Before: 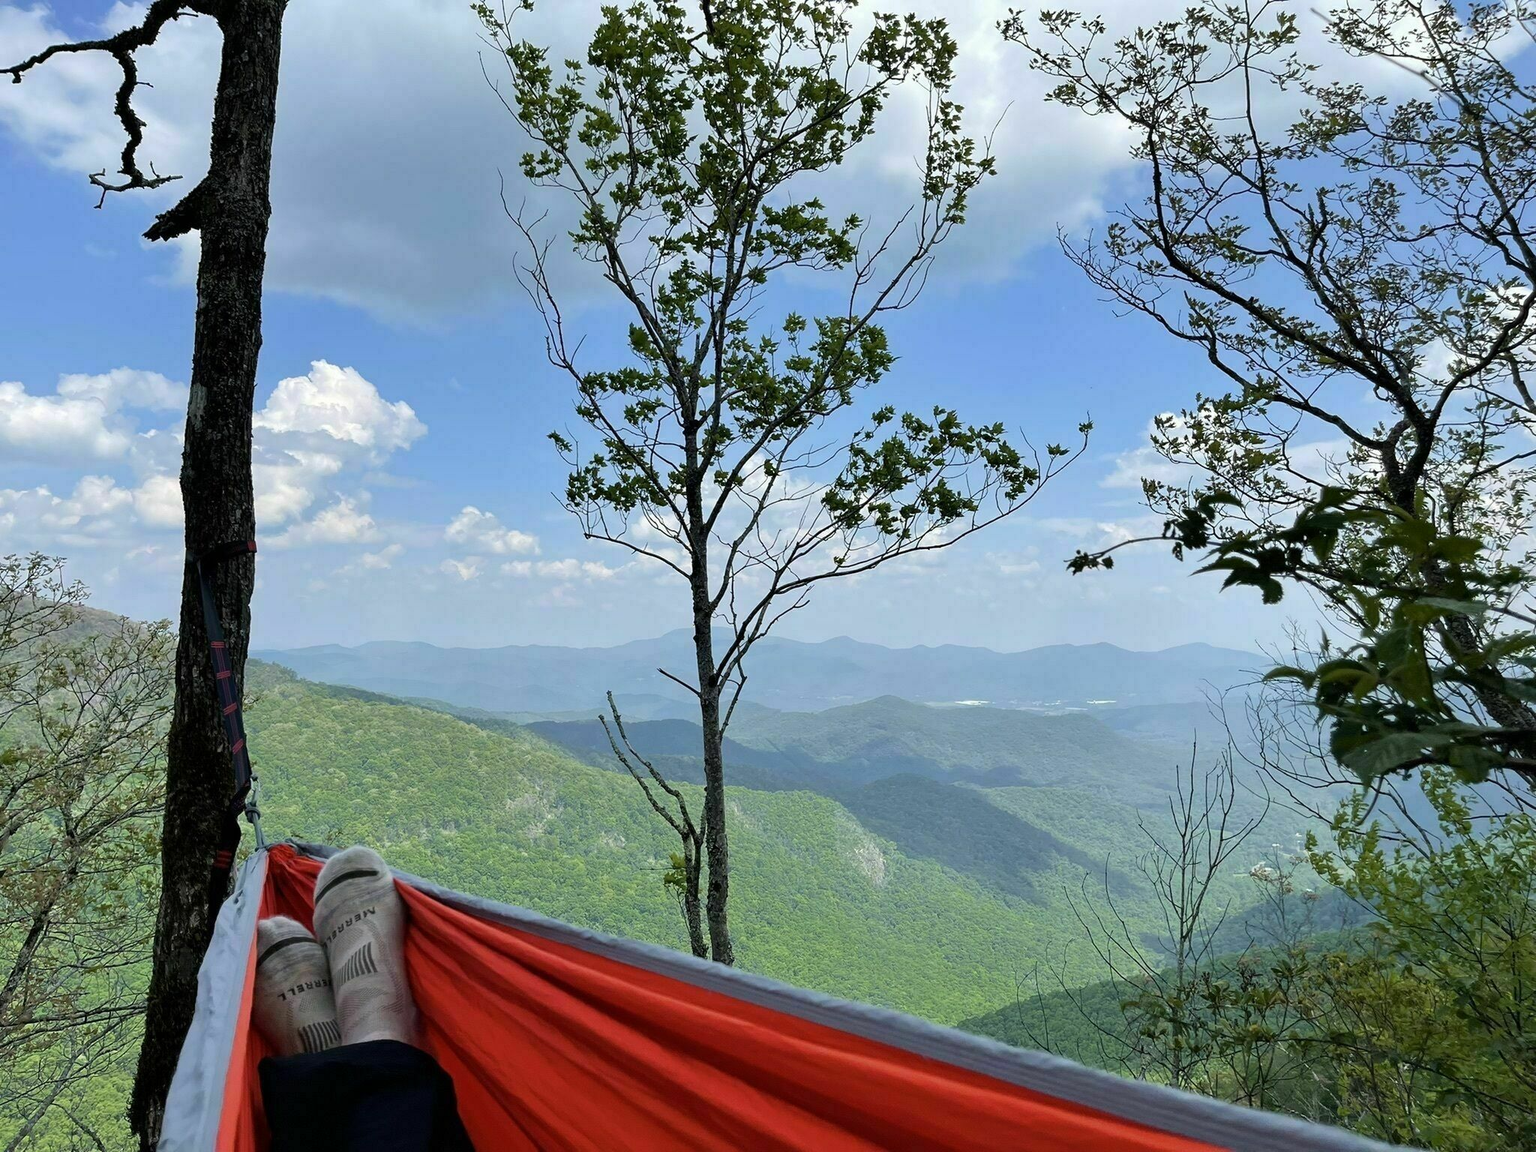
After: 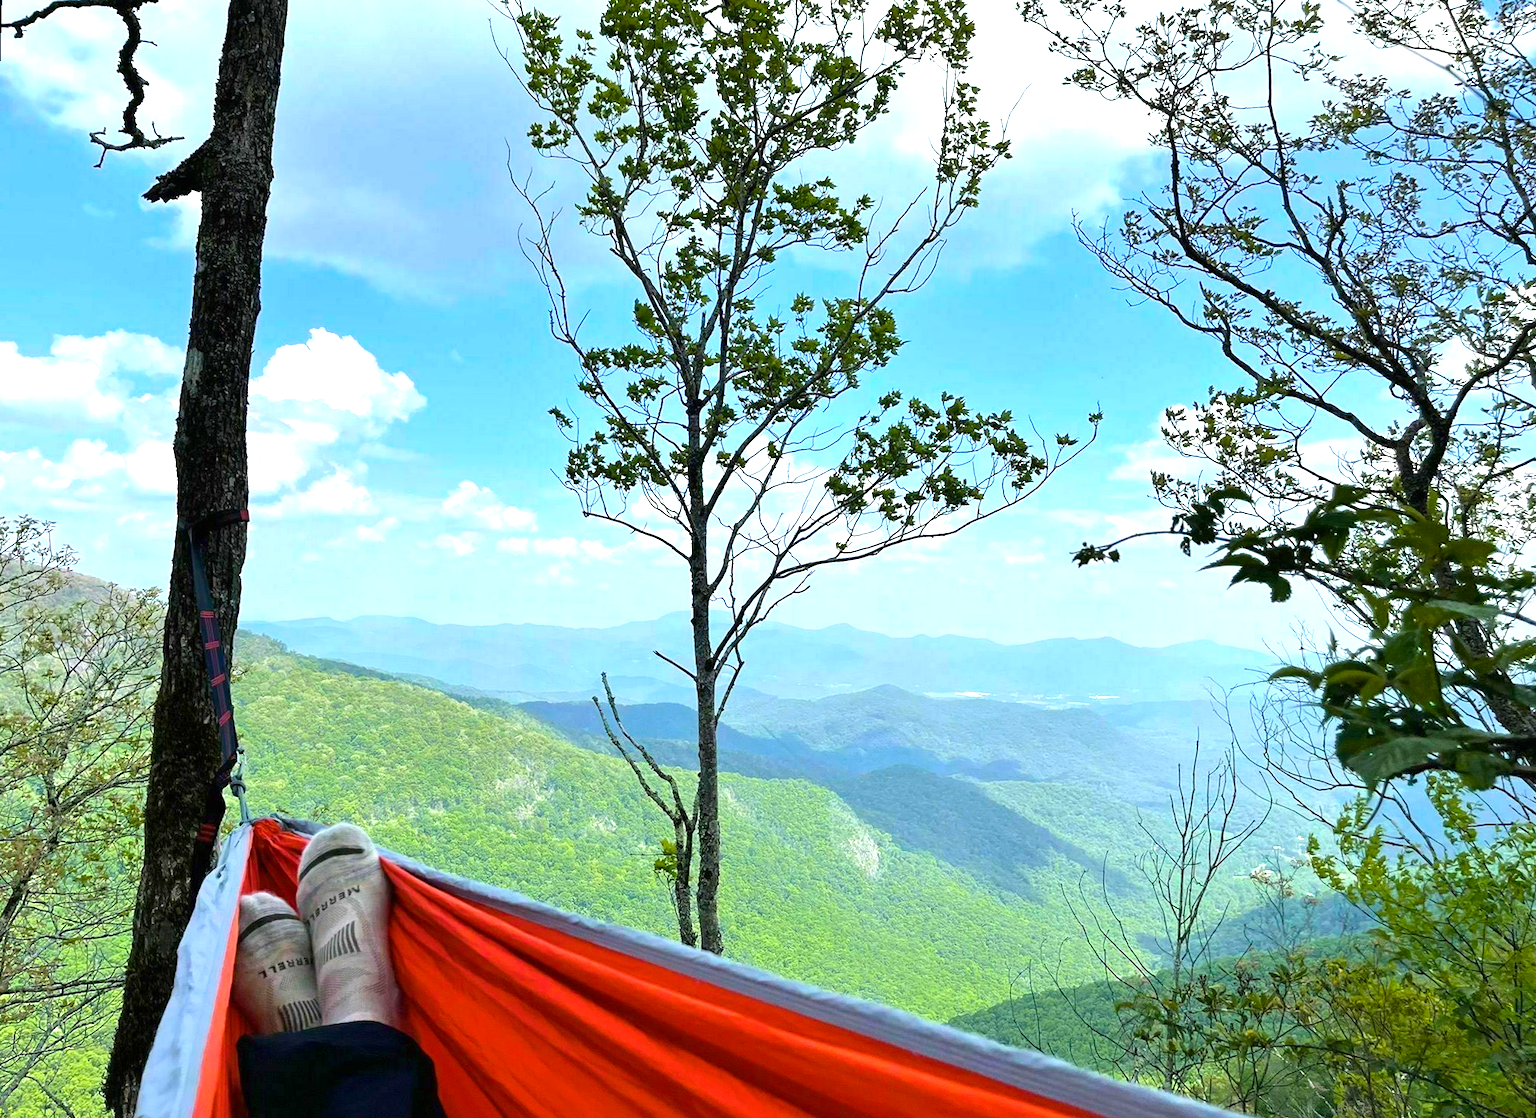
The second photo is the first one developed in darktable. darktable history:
exposure: black level correction 0, exposure 0.95 EV, compensate exposure bias true, compensate highlight preservation false
color balance rgb: linear chroma grading › global chroma 13.3%, global vibrance 41.49%
rotate and perspective: rotation 1.57°, crop left 0.018, crop right 0.982, crop top 0.039, crop bottom 0.961
